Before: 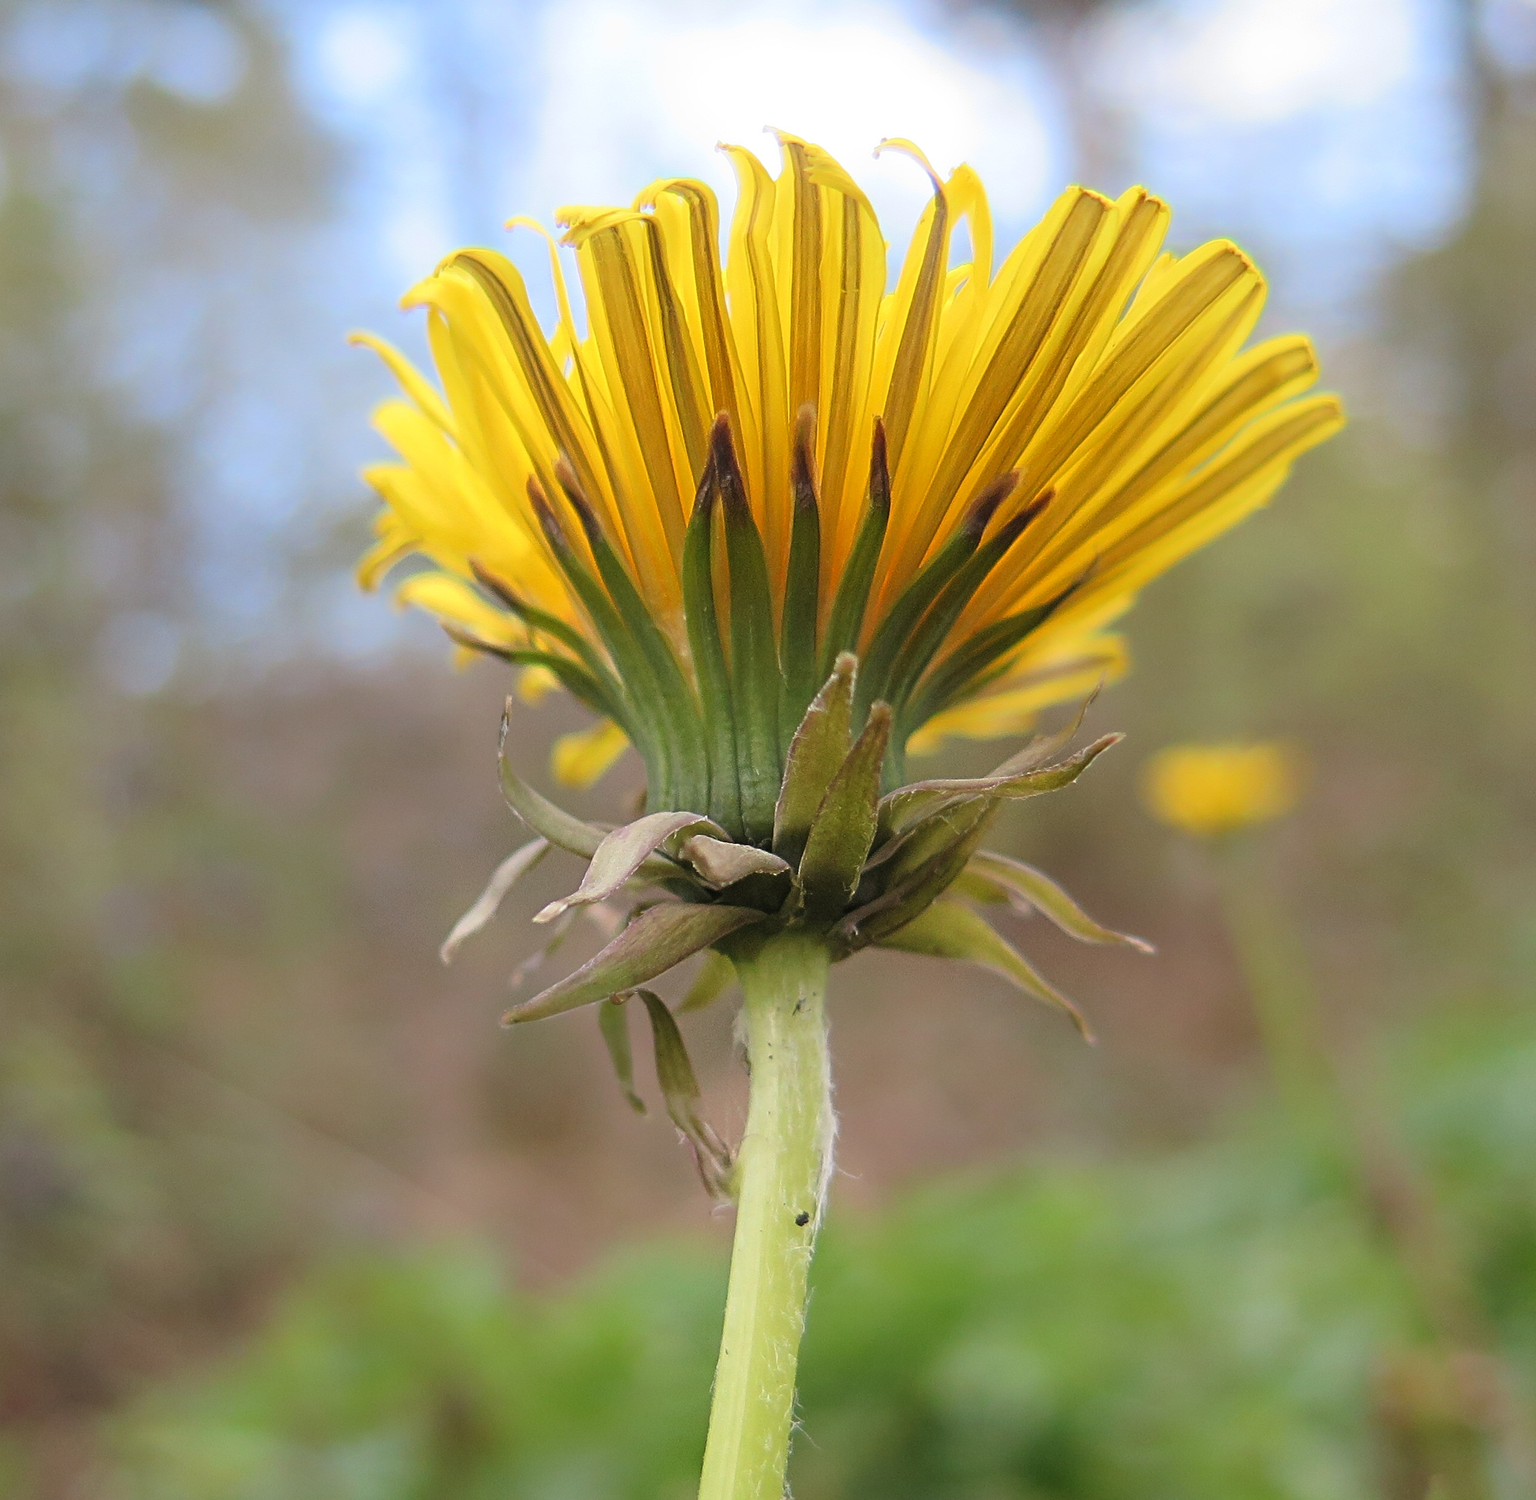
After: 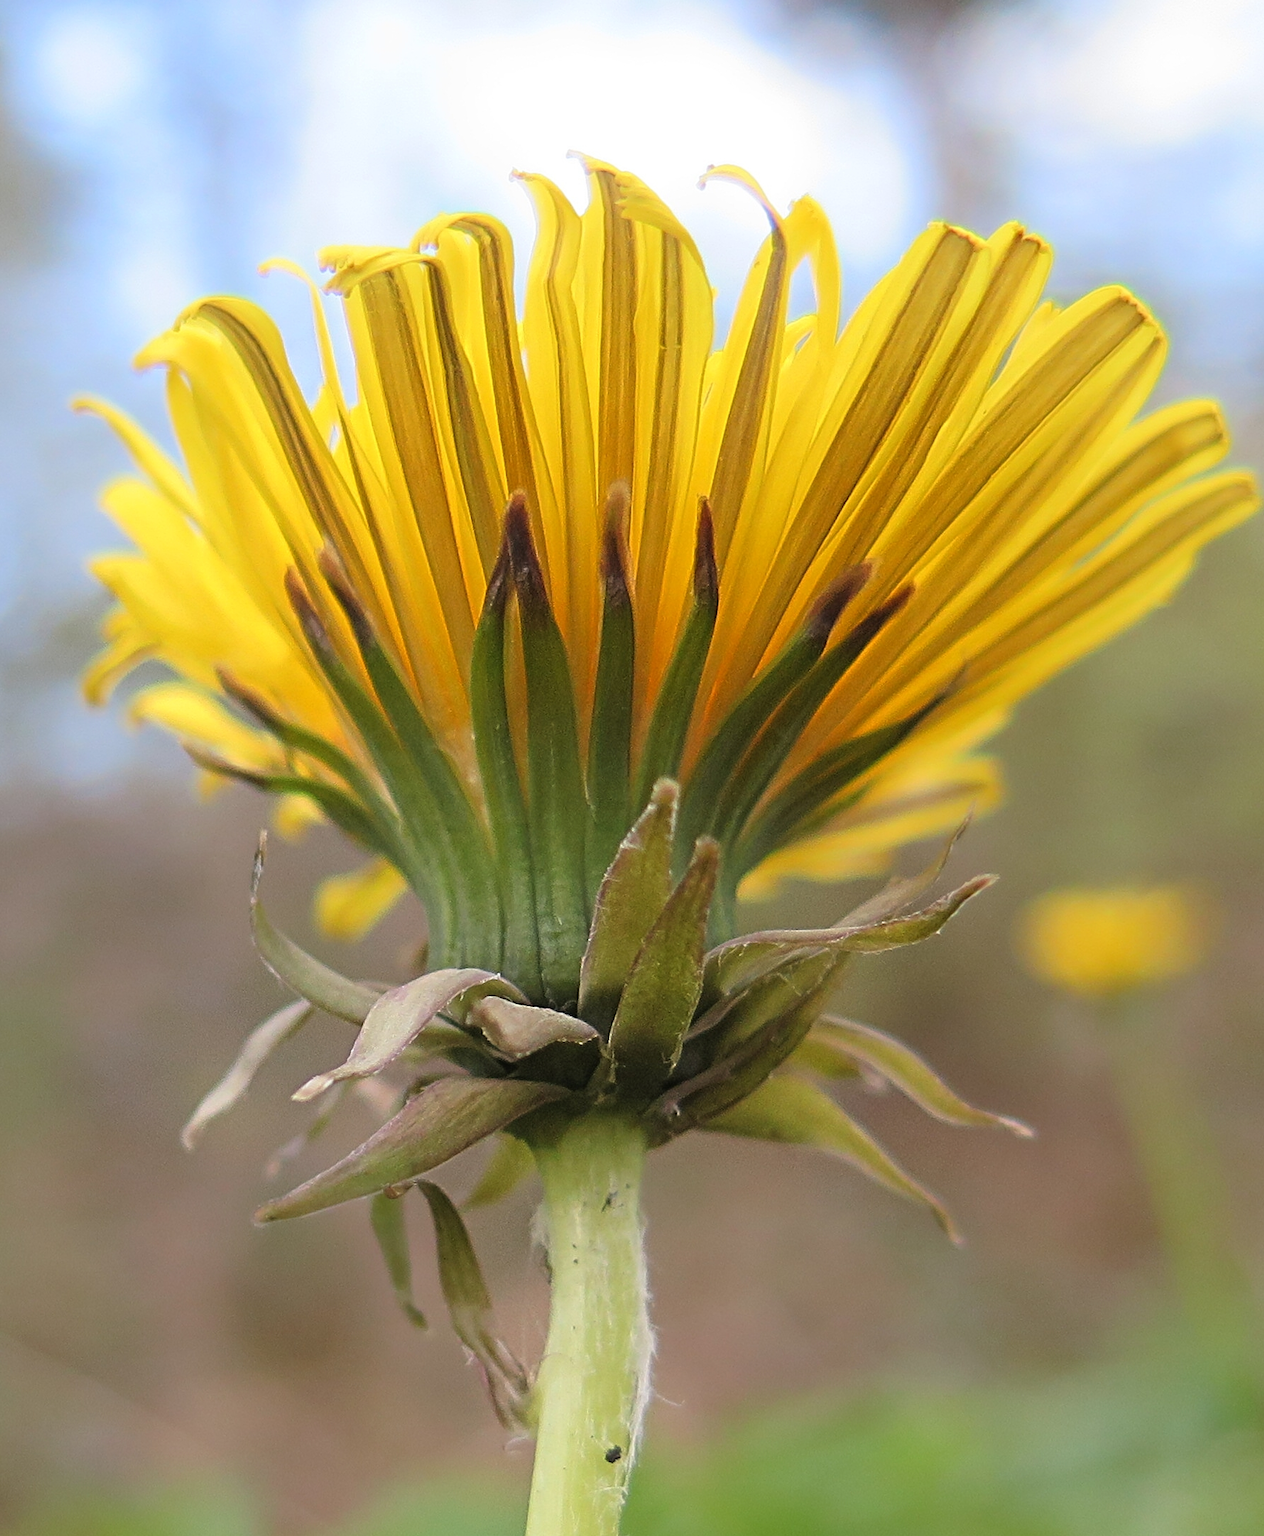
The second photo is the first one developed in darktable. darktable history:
crop: left 18.79%, right 12.154%, bottom 14.15%
